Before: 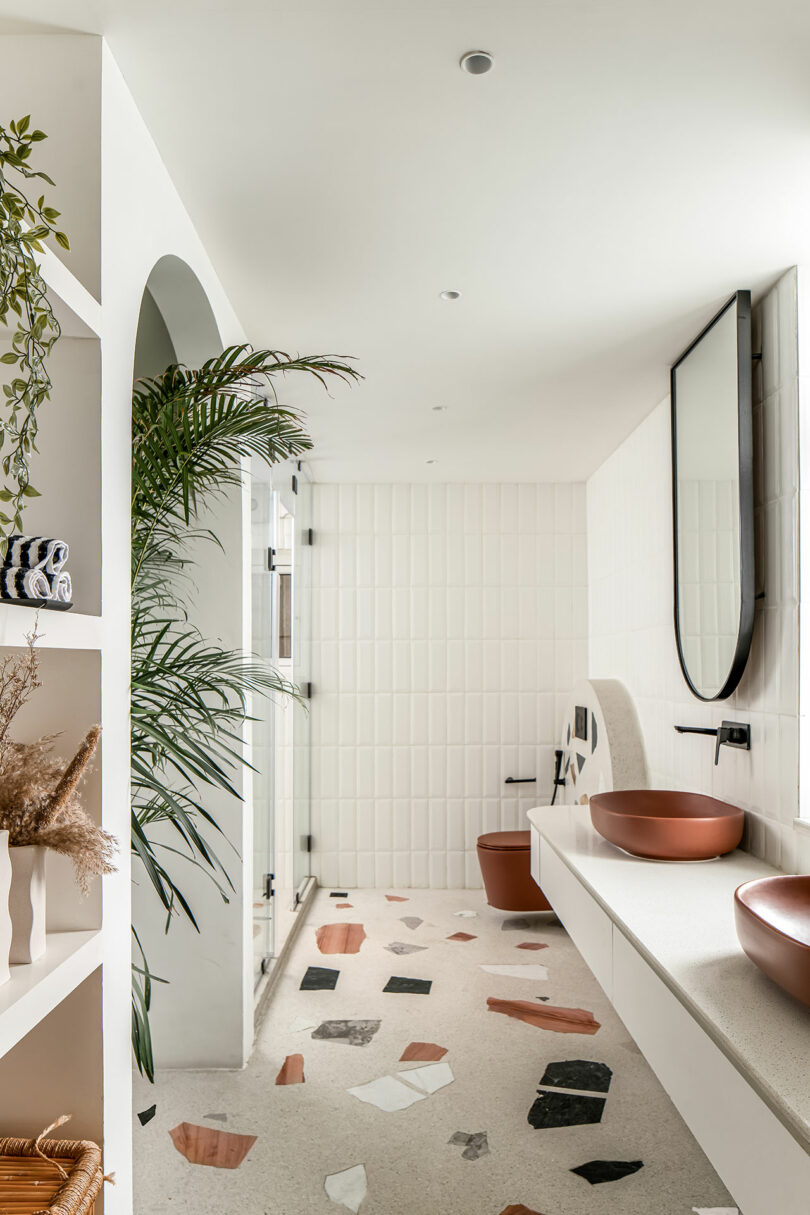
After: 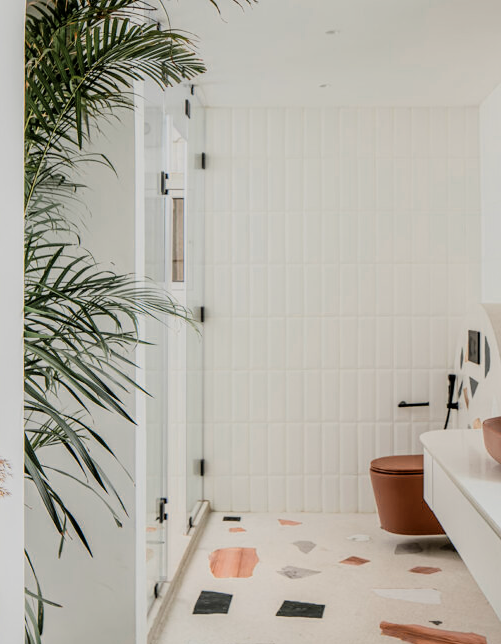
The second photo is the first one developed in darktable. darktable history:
color zones: curves: ch0 [(0.018, 0.548) (0.197, 0.654) (0.425, 0.447) (0.605, 0.658) (0.732, 0.579)]; ch1 [(0.105, 0.531) (0.224, 0.531) (0.386, 0.39) (0.618, 0.456) (0.732, 0.456) (0.956, 0.421)]; ch2 [(0.039, 0.583) (0.215, 0.465) (0.399, 0.544) (0.465, 0.548) (0.614, 0.447) (0.724, 0.43) (0.882, 0.623) (0.956, 0.632)]
filmic rgb: black relative exposure -7.65 EV, white relative exposure 4.56 EV, threshold 2.95 EV, hardness 3.61, enable highlight reconstruction true
crop: left 13.331%, top 30.948%, right 24.704%, bottom 16.021%
